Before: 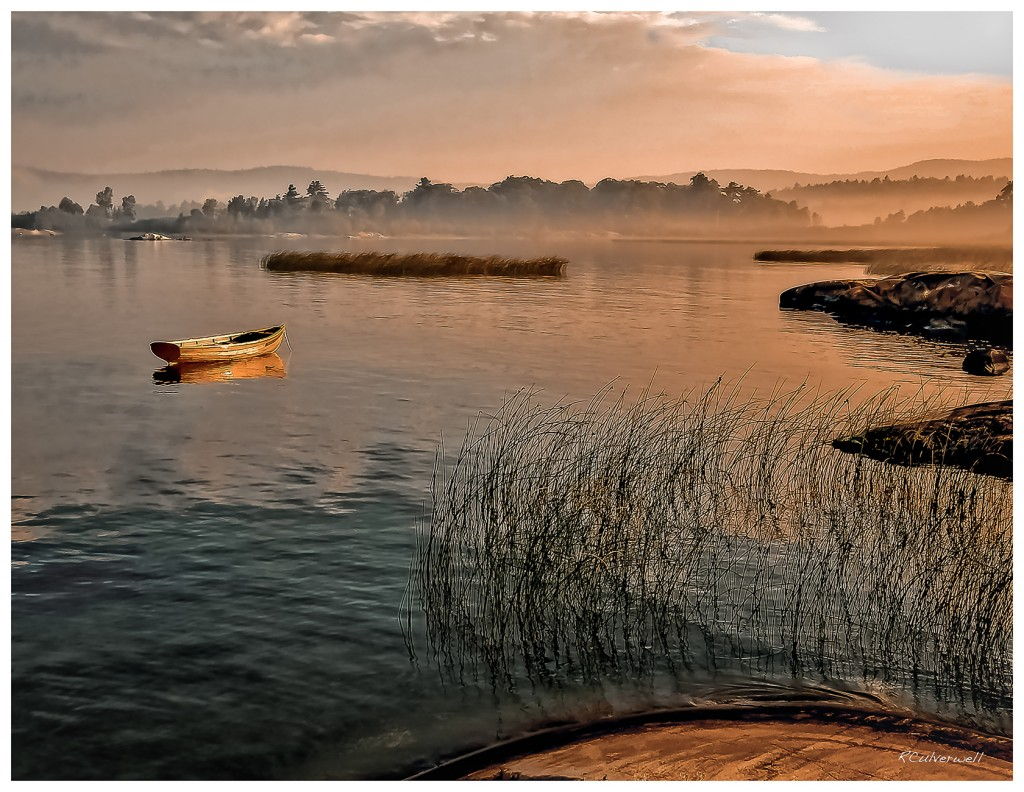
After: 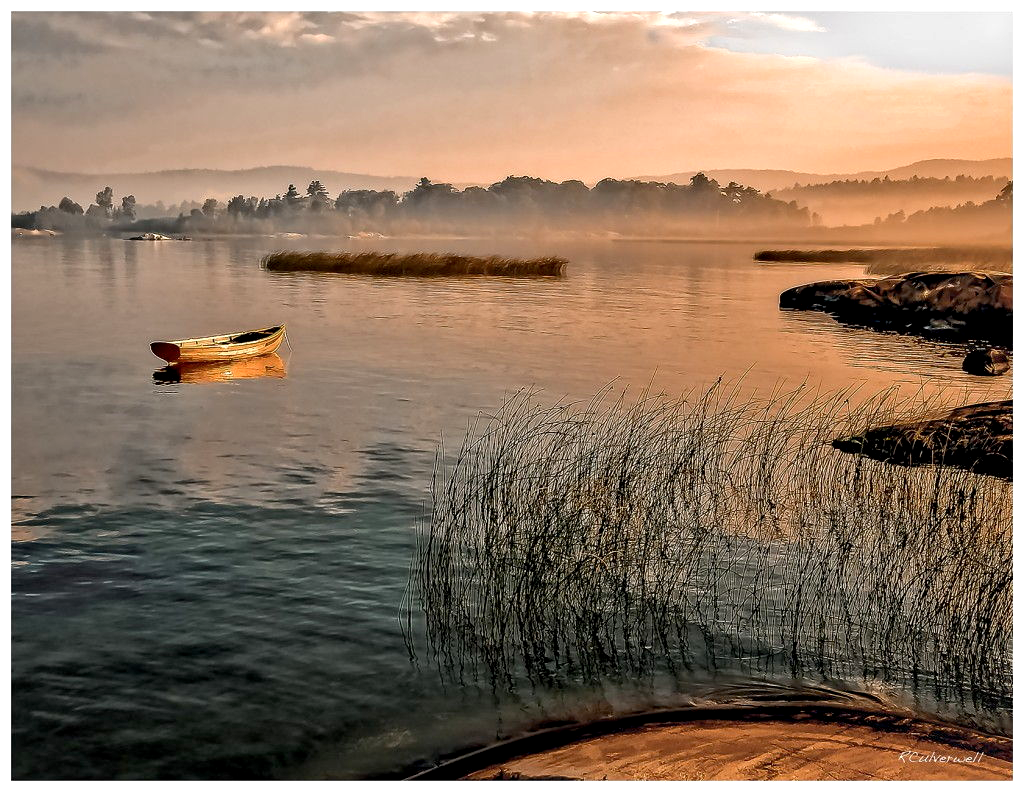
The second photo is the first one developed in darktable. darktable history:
exposure: black level correction 0.003, exposure 0.385 EV, compensate exposure bias true, compensate highlight preservation false
